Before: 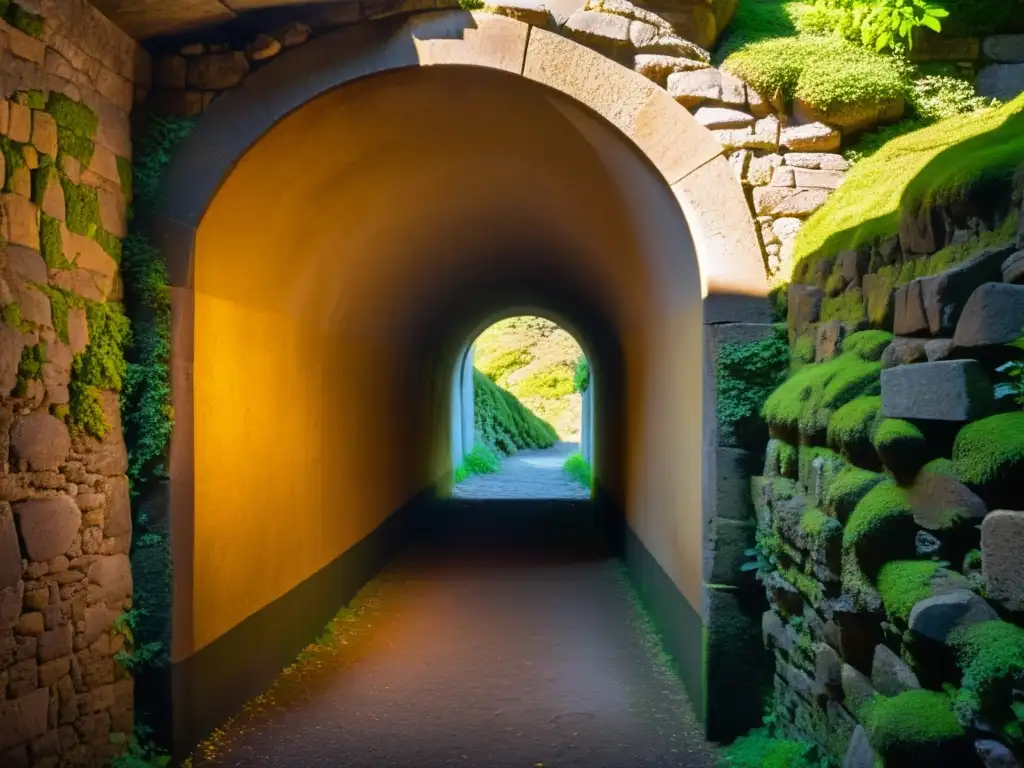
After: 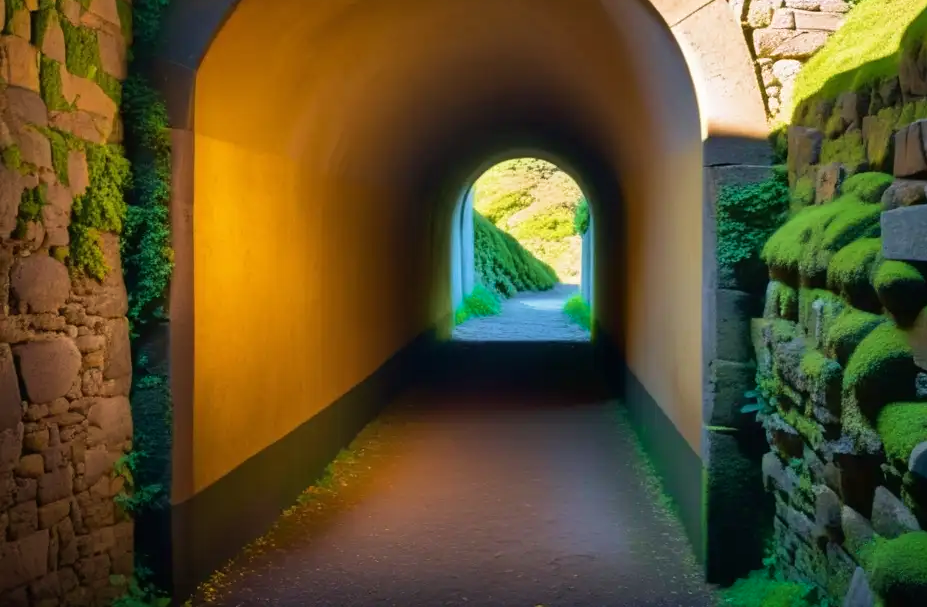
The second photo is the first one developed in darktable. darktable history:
velvia: on, module defaults
crop: top 20.655%, right 9.436%, bottom 0.274%
